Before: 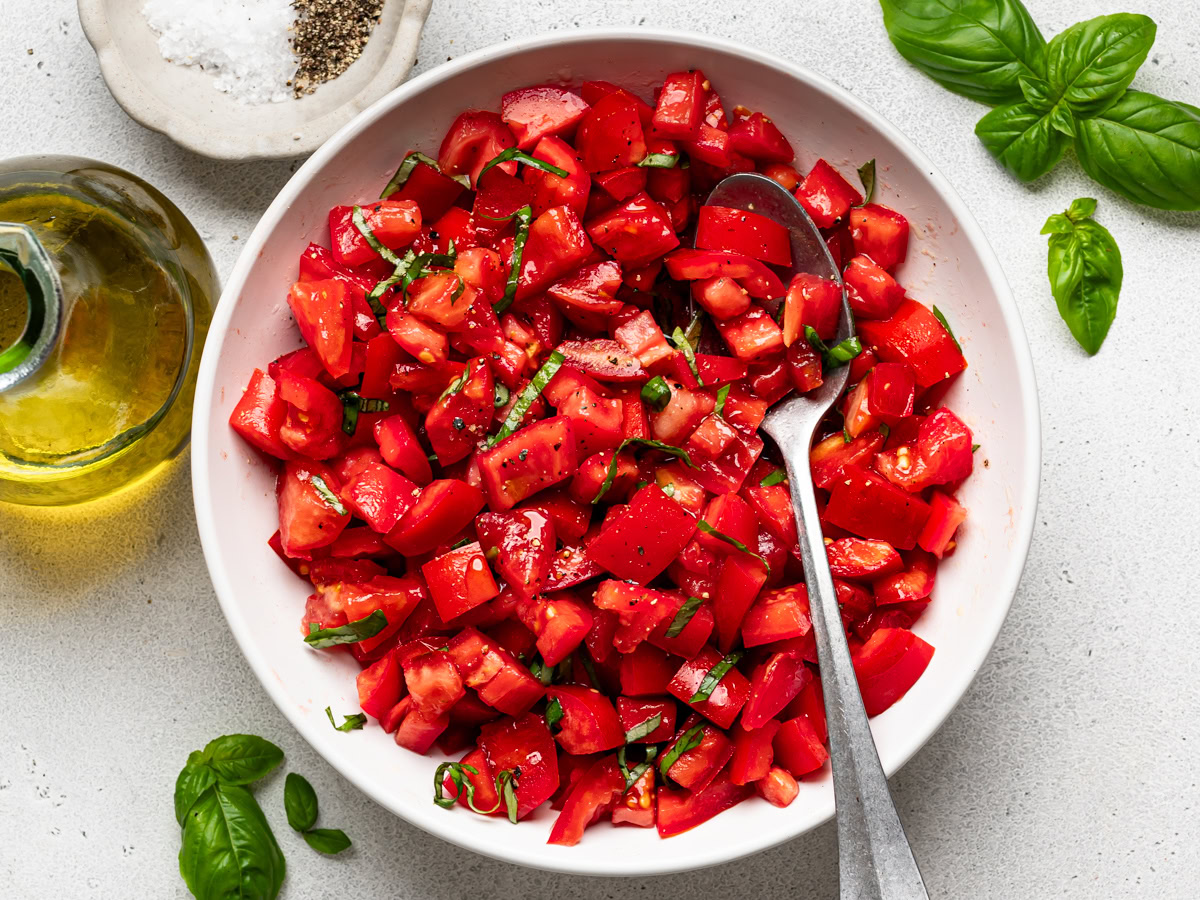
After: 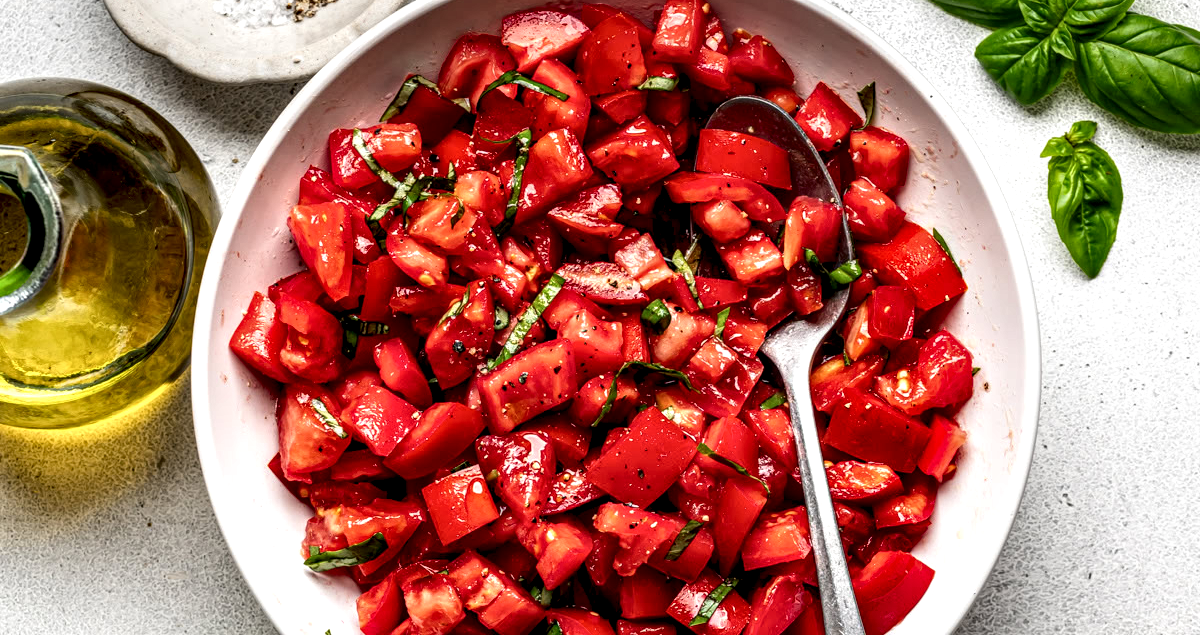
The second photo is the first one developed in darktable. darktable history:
local contrast: highlights 18%, detail 187%
crop and rotate: top 8.609%, bottom 20.774%
